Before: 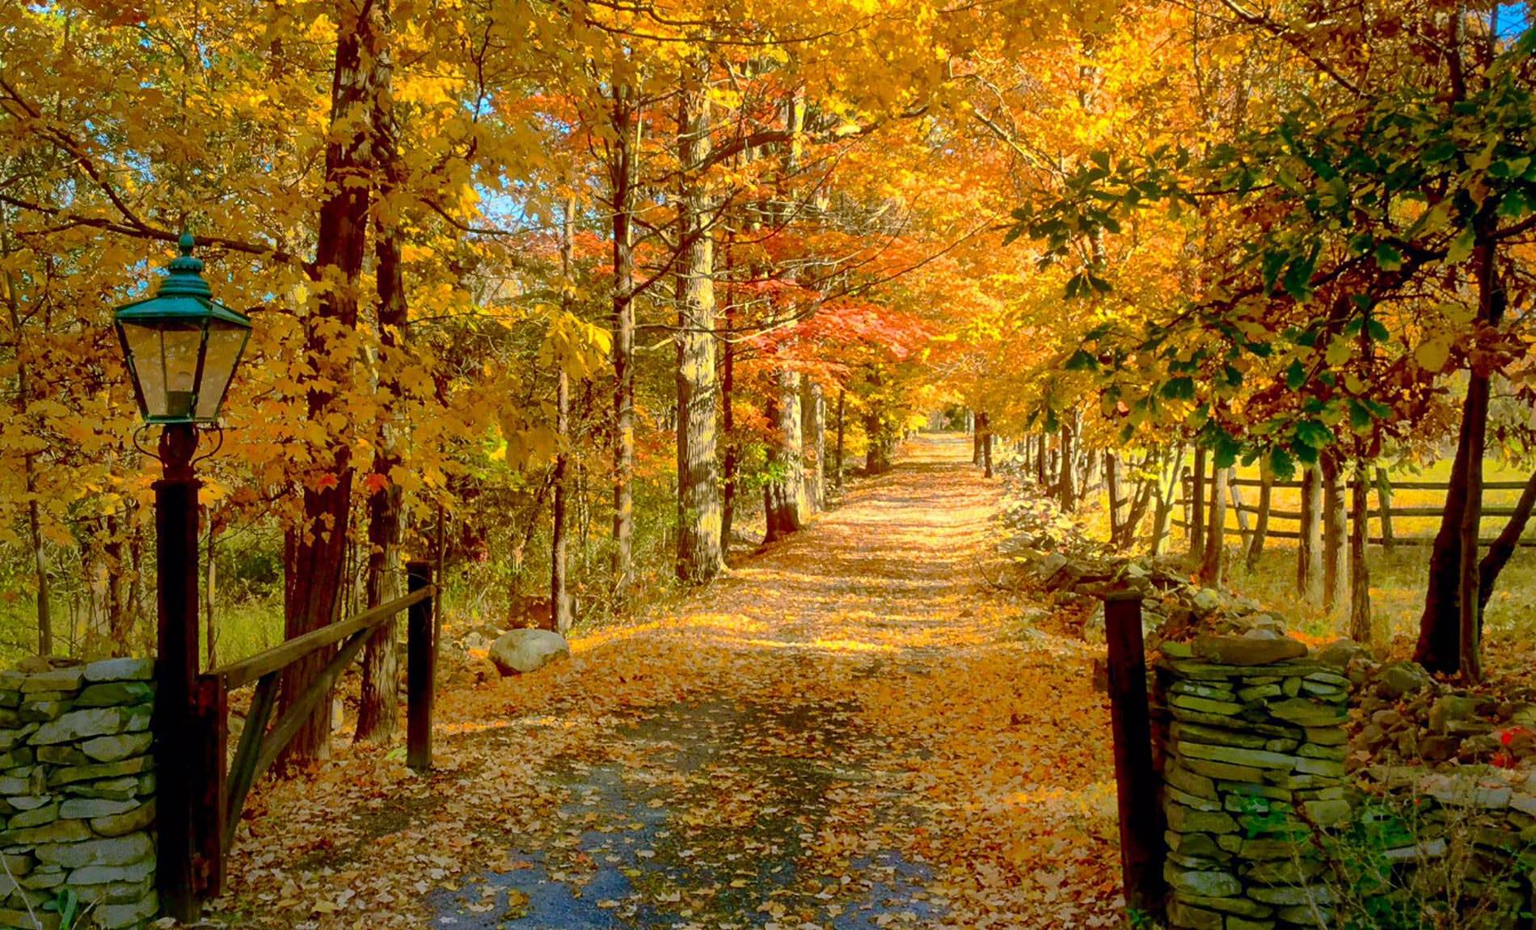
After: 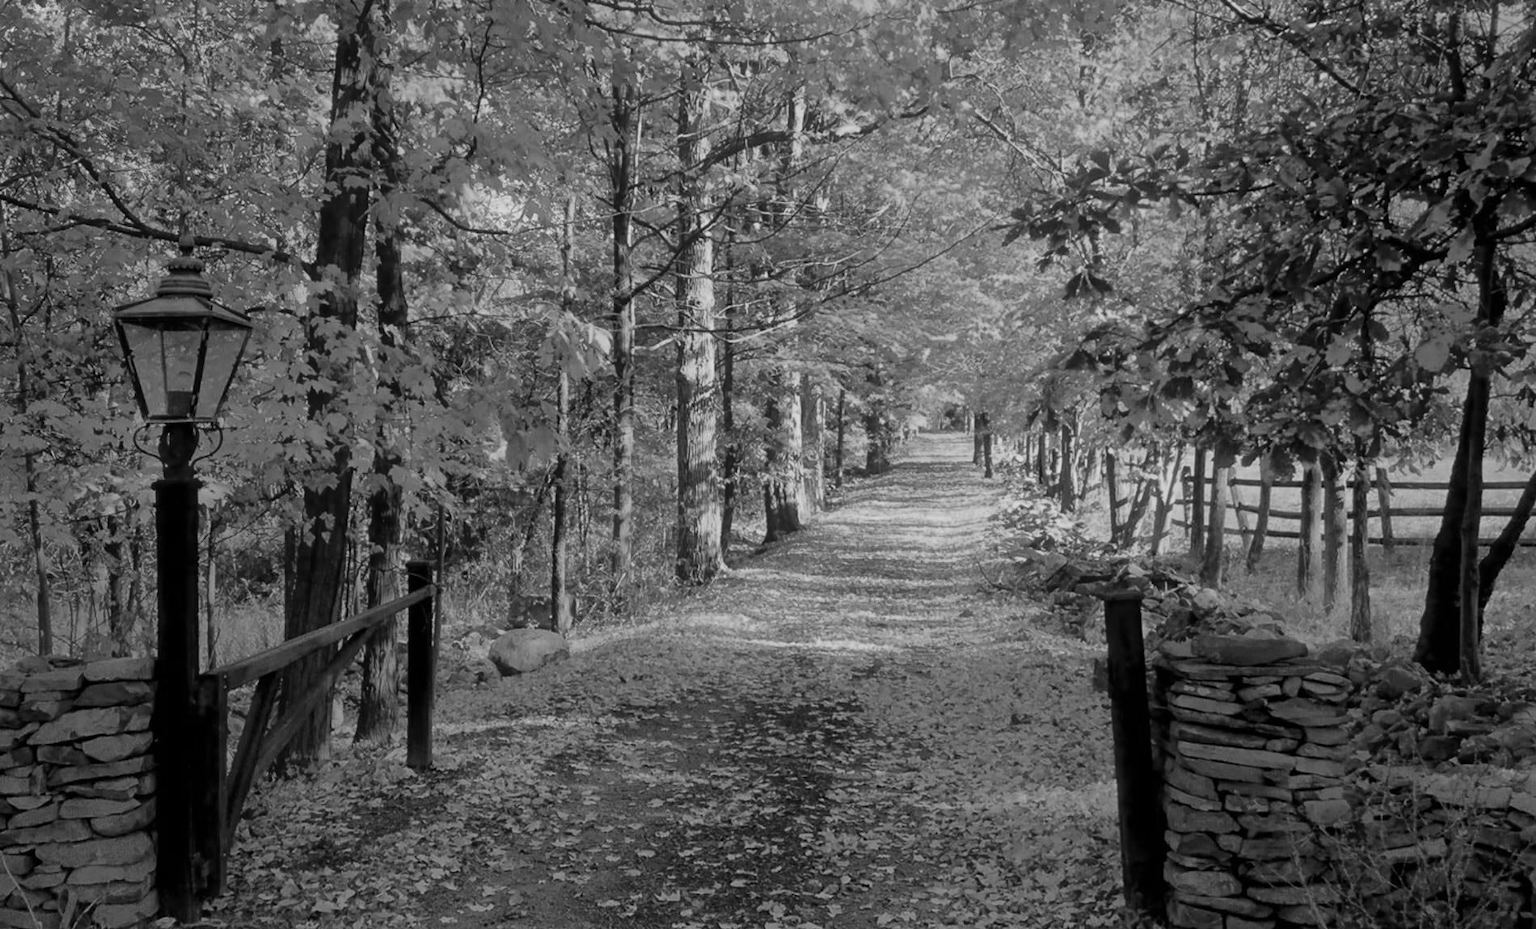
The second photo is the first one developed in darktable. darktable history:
contrast brightness saturation: brightness -0.02, saturation 0.35
monochrome: a 14.95, b -89.96
white balance: emerald 1
